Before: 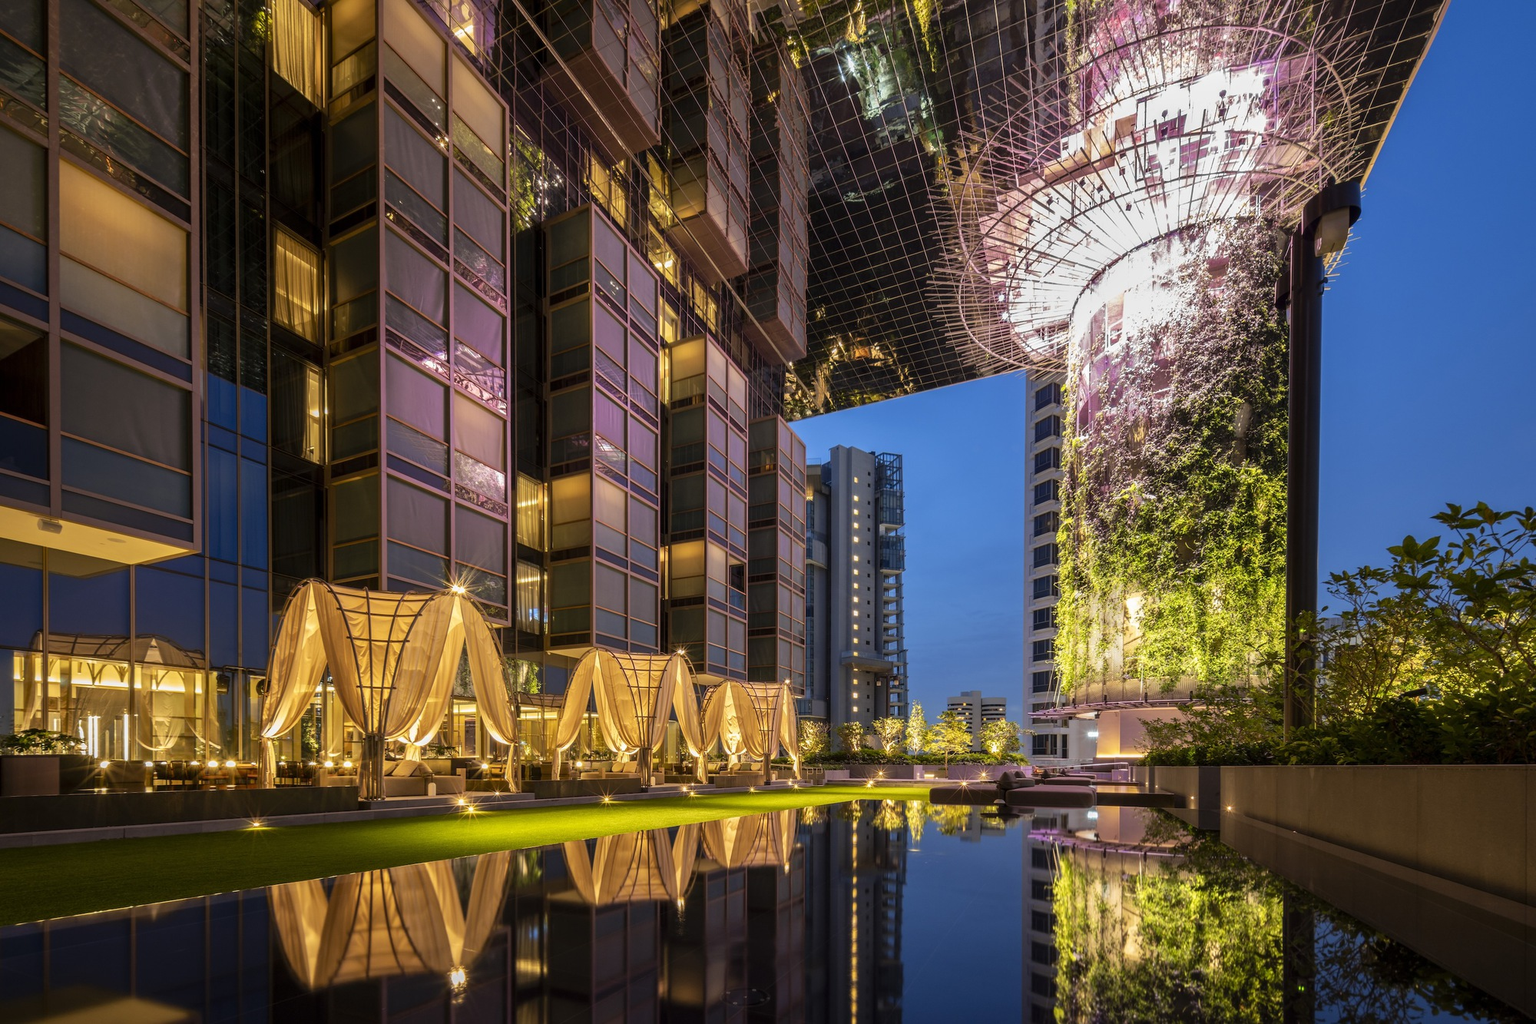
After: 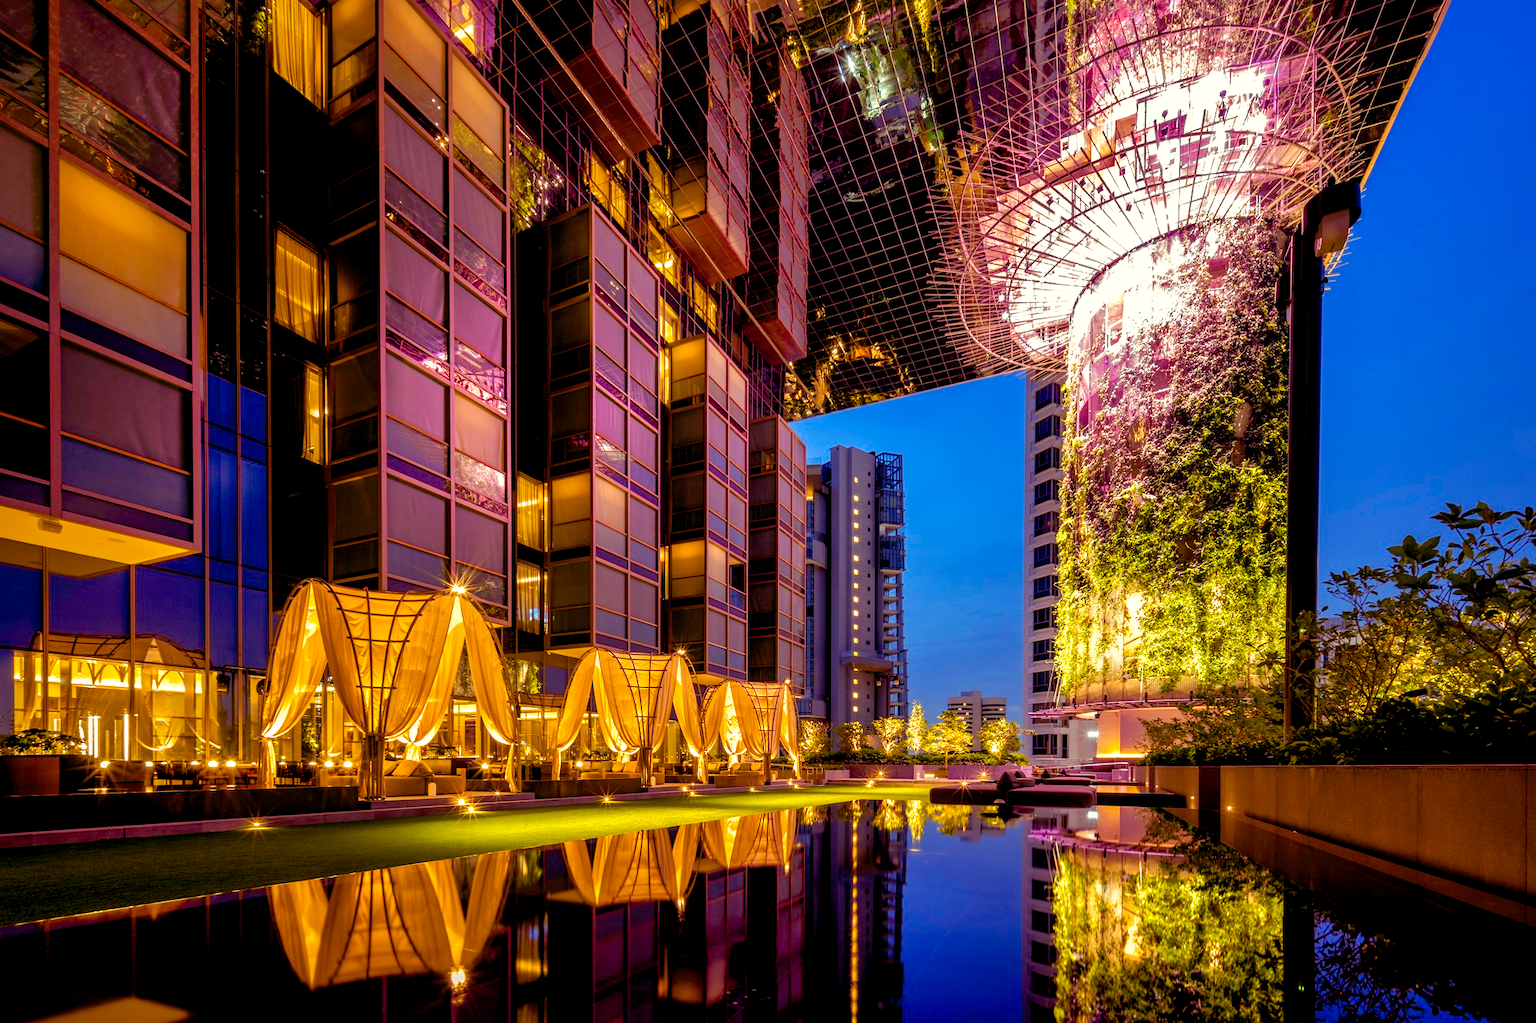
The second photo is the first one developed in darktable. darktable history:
color balance rgb: shadows lift › luminance -21.66%, shadows lift › chroma 8.98%, shadows lift › hue 283.37°, power › chroma 1.55%, power › hue 25.59°, highlights gain › luminance 6.08%, highlights gain › chroma 2.55%, highlights gain › hue 90°, global offset › luminance -0.87%, perceptual saturation grading › global saturation 27.49%, perceptual saturation grading › highlights -28.39%, perceptual saturation grading › mid-tones 15.22%, perceptual saturation grading › shadows 33.98%, perceptual brilliance grading › highlights 10%, perceptual brilliance grading › mid-tones 5%
shadows and highlights: on, module defaults
